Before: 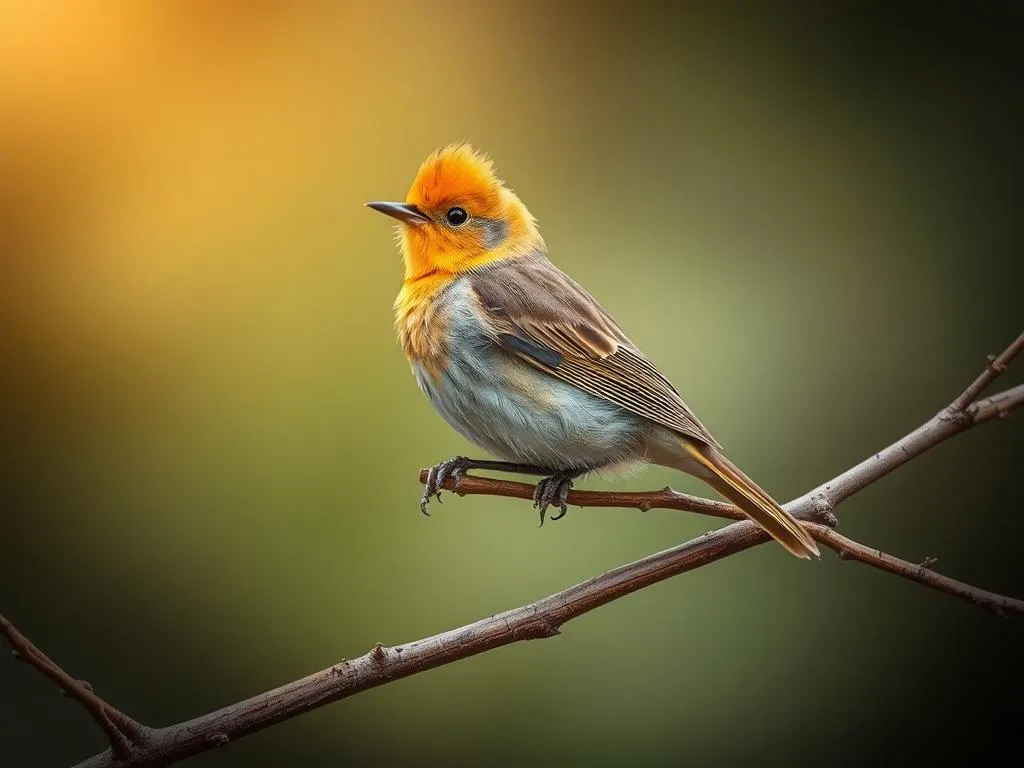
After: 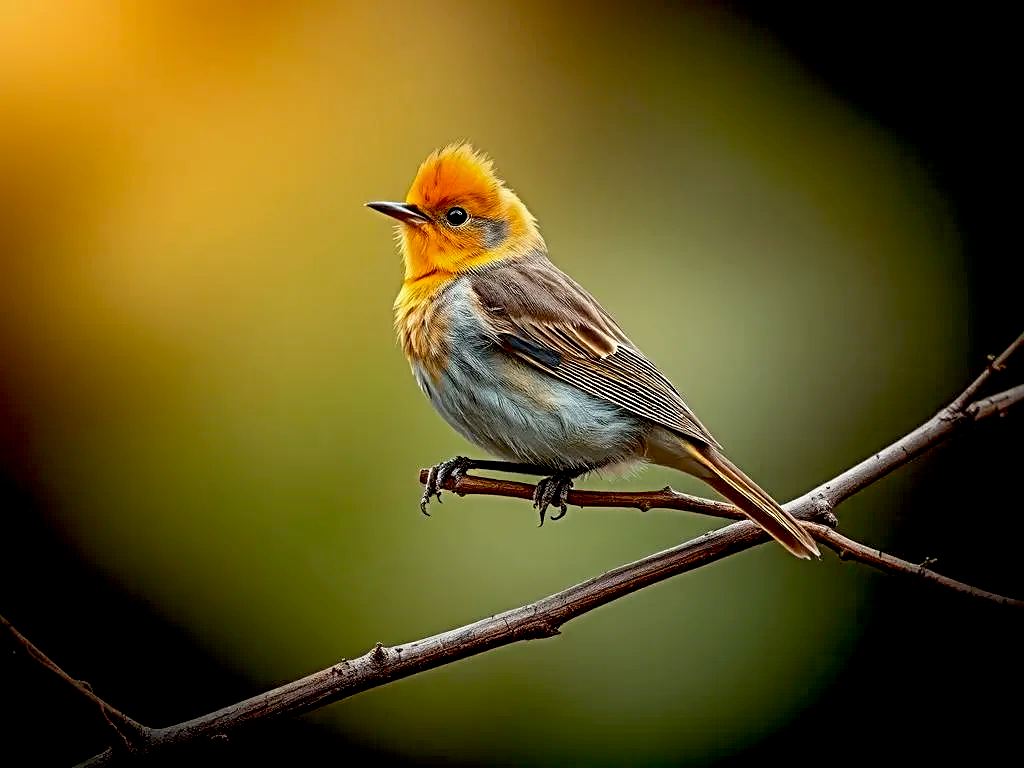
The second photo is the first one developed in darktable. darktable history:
sharpen: radius 3.968
exposure: black level correction 0.029, exposure -0.077 EV, compensate highlight preservation false
